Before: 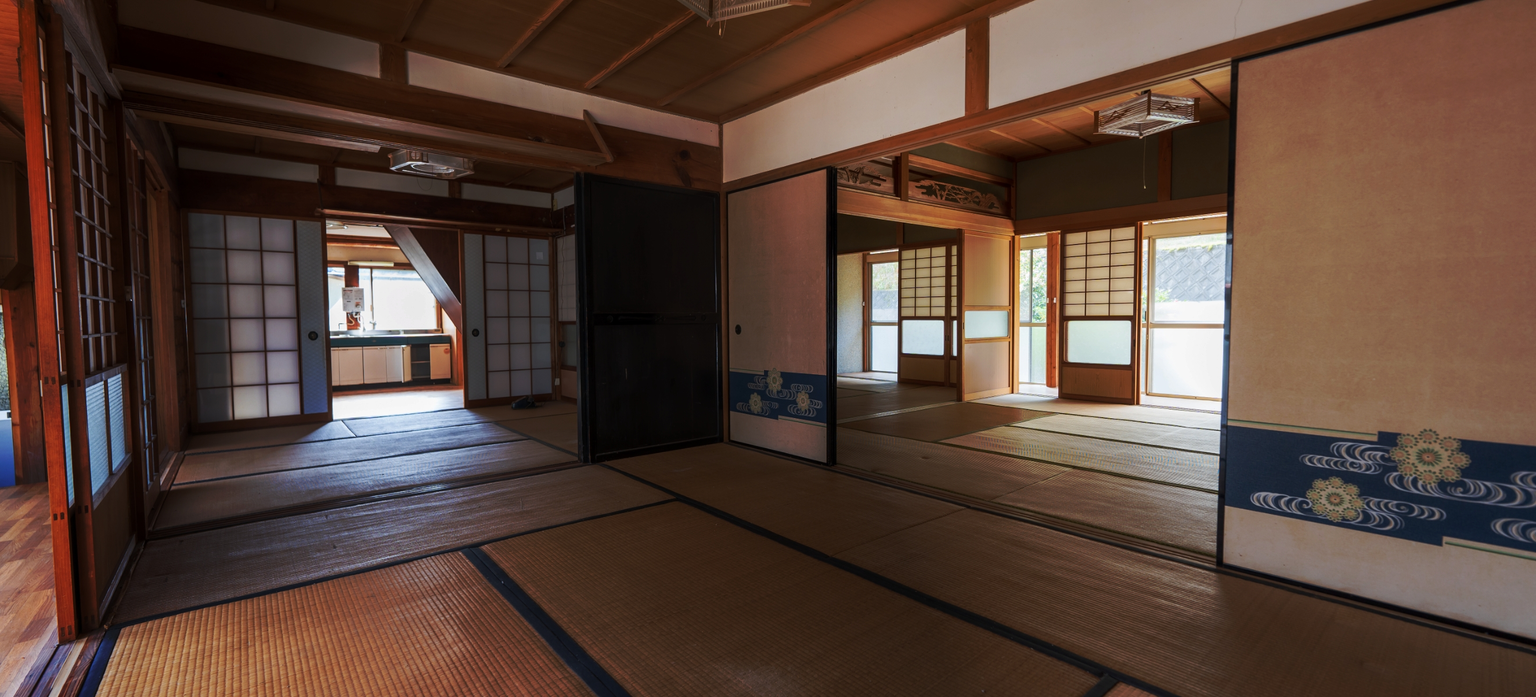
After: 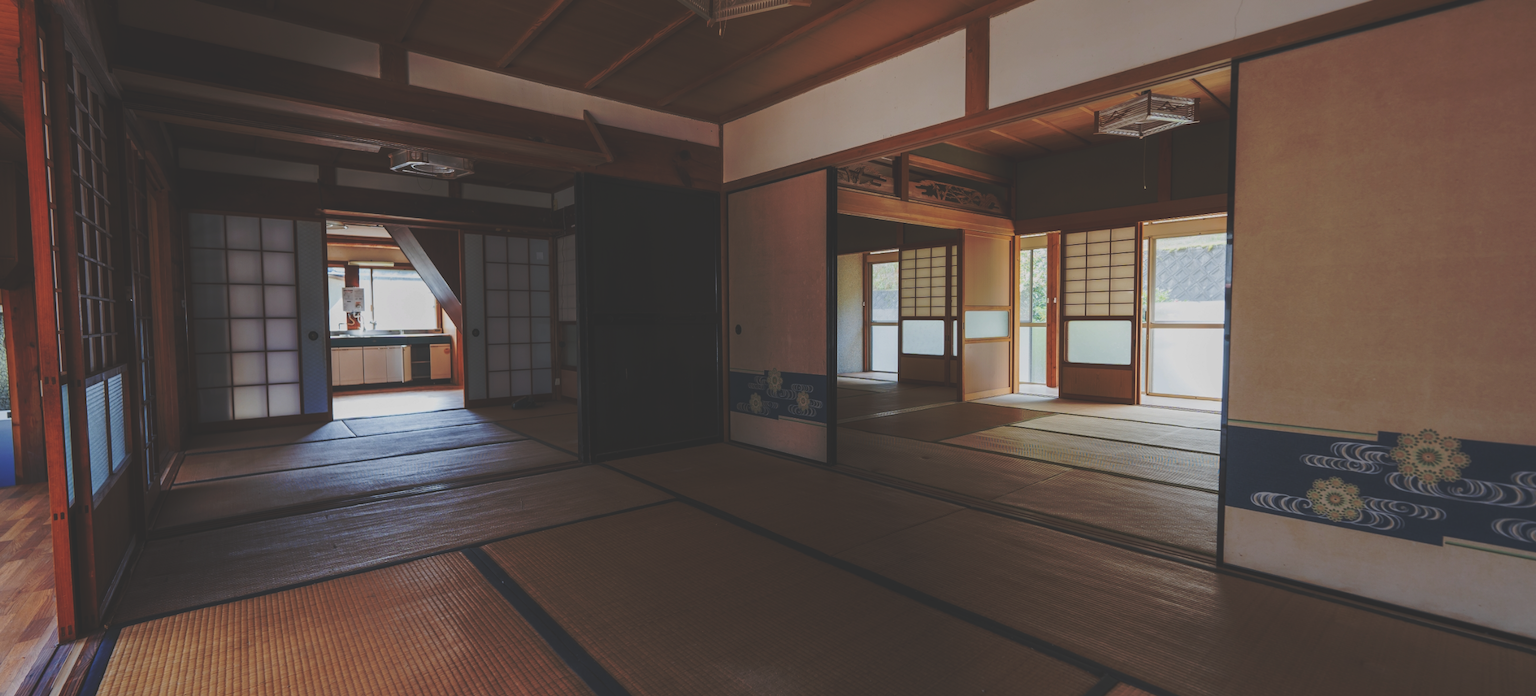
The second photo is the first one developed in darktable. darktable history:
exposure: black level correction -0.034, exposure -0.497 EV, compensate highlight preservation false
